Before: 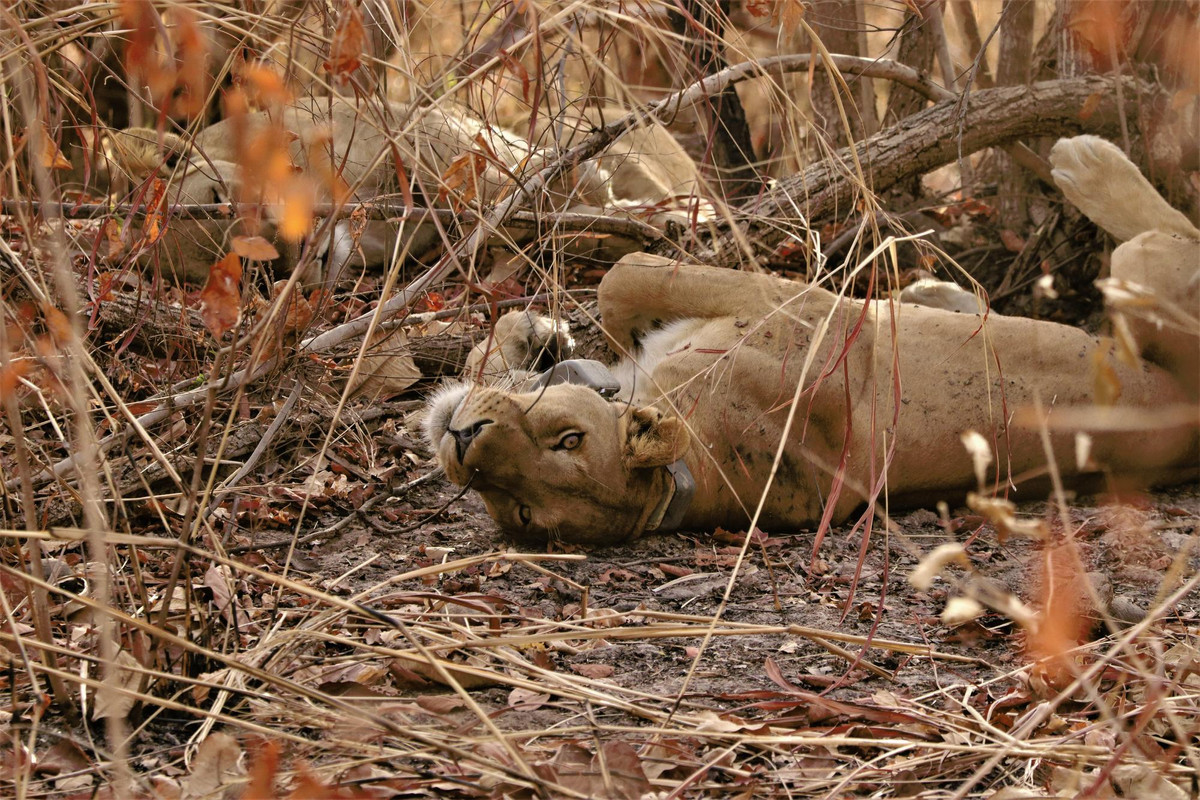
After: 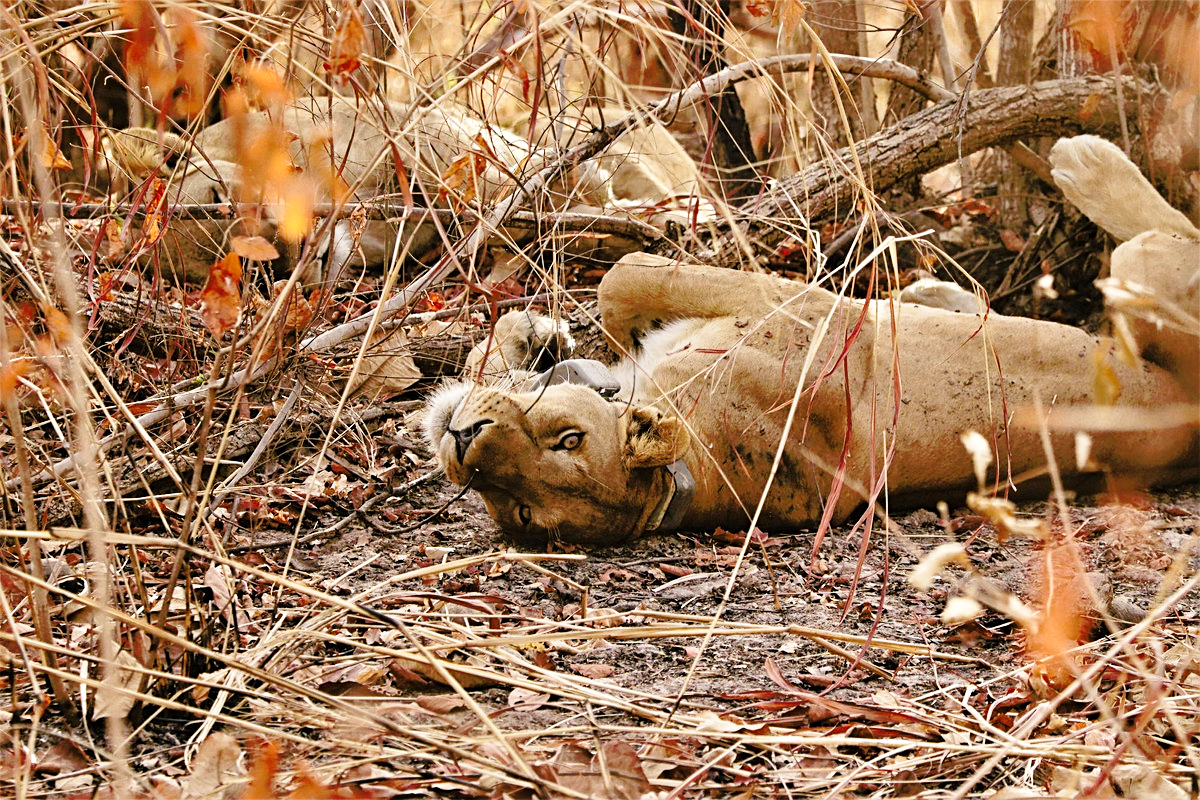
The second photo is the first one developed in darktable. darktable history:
base curve: curves: ch0 [(0, 0) (0.028, 0.03) (0.121, 0.232) (0.46, 0.748) (0.859, 0.968) (1, 1)], preserve colors none
sharpen: radius 2.167, amount 0.381, threshold 0
